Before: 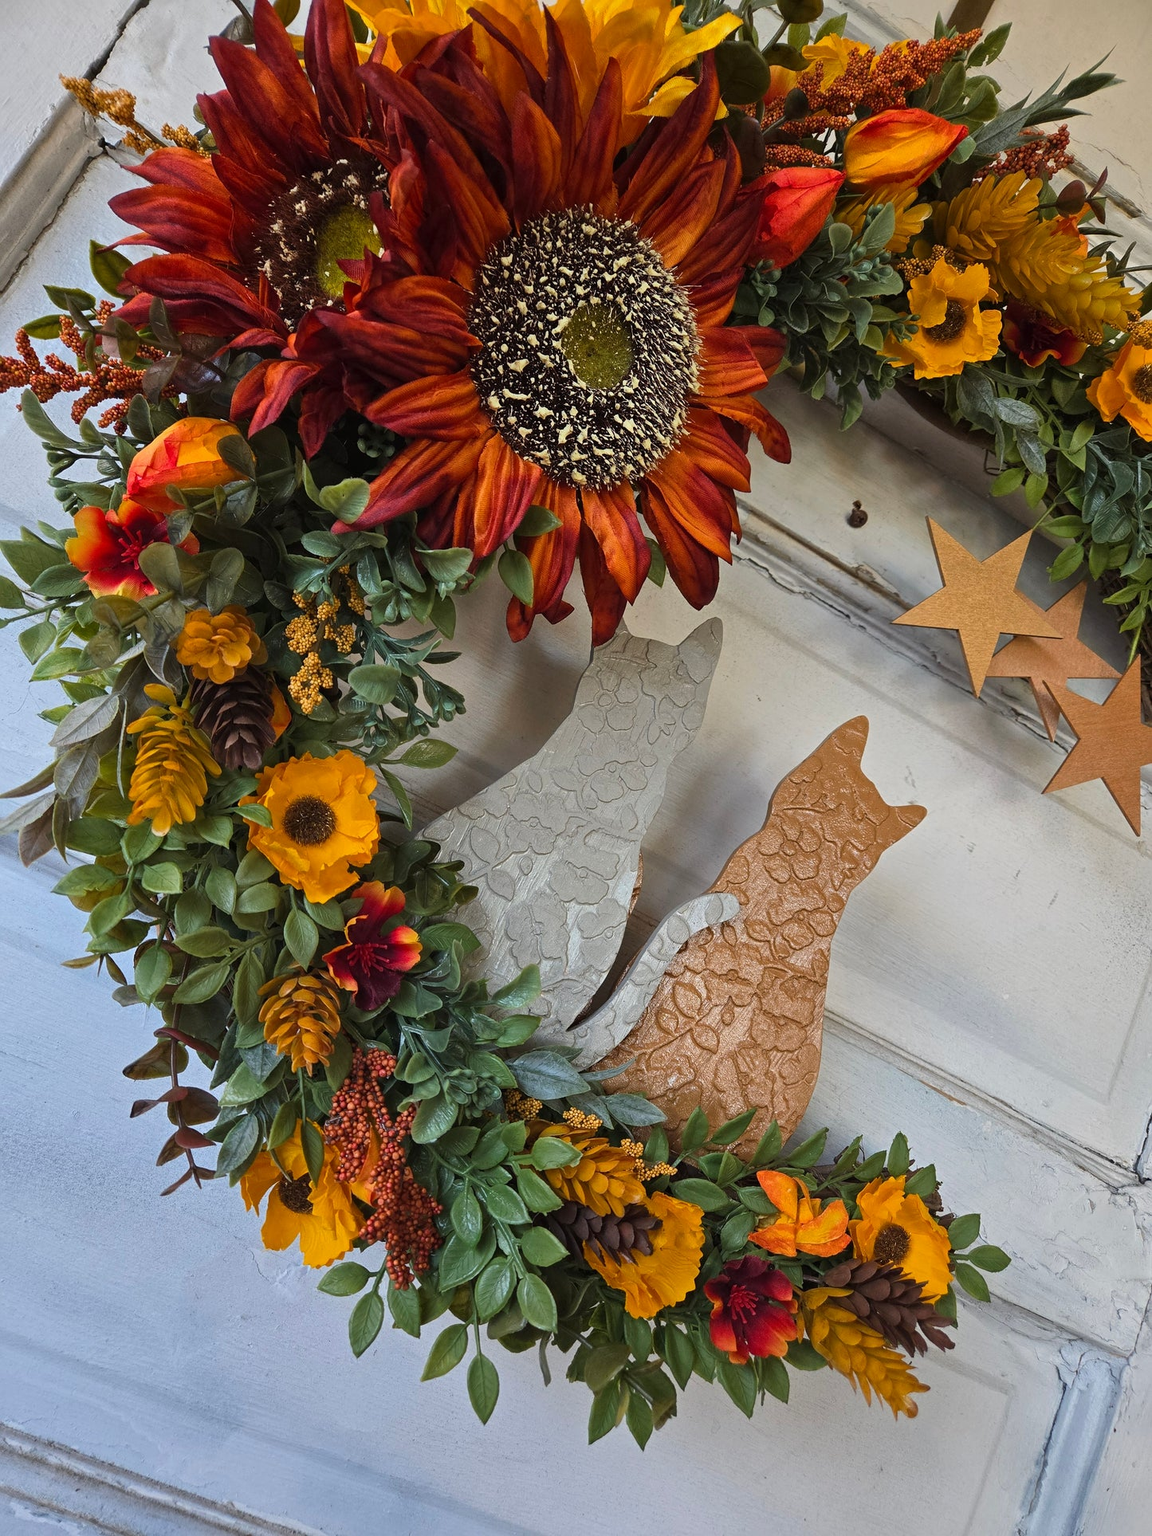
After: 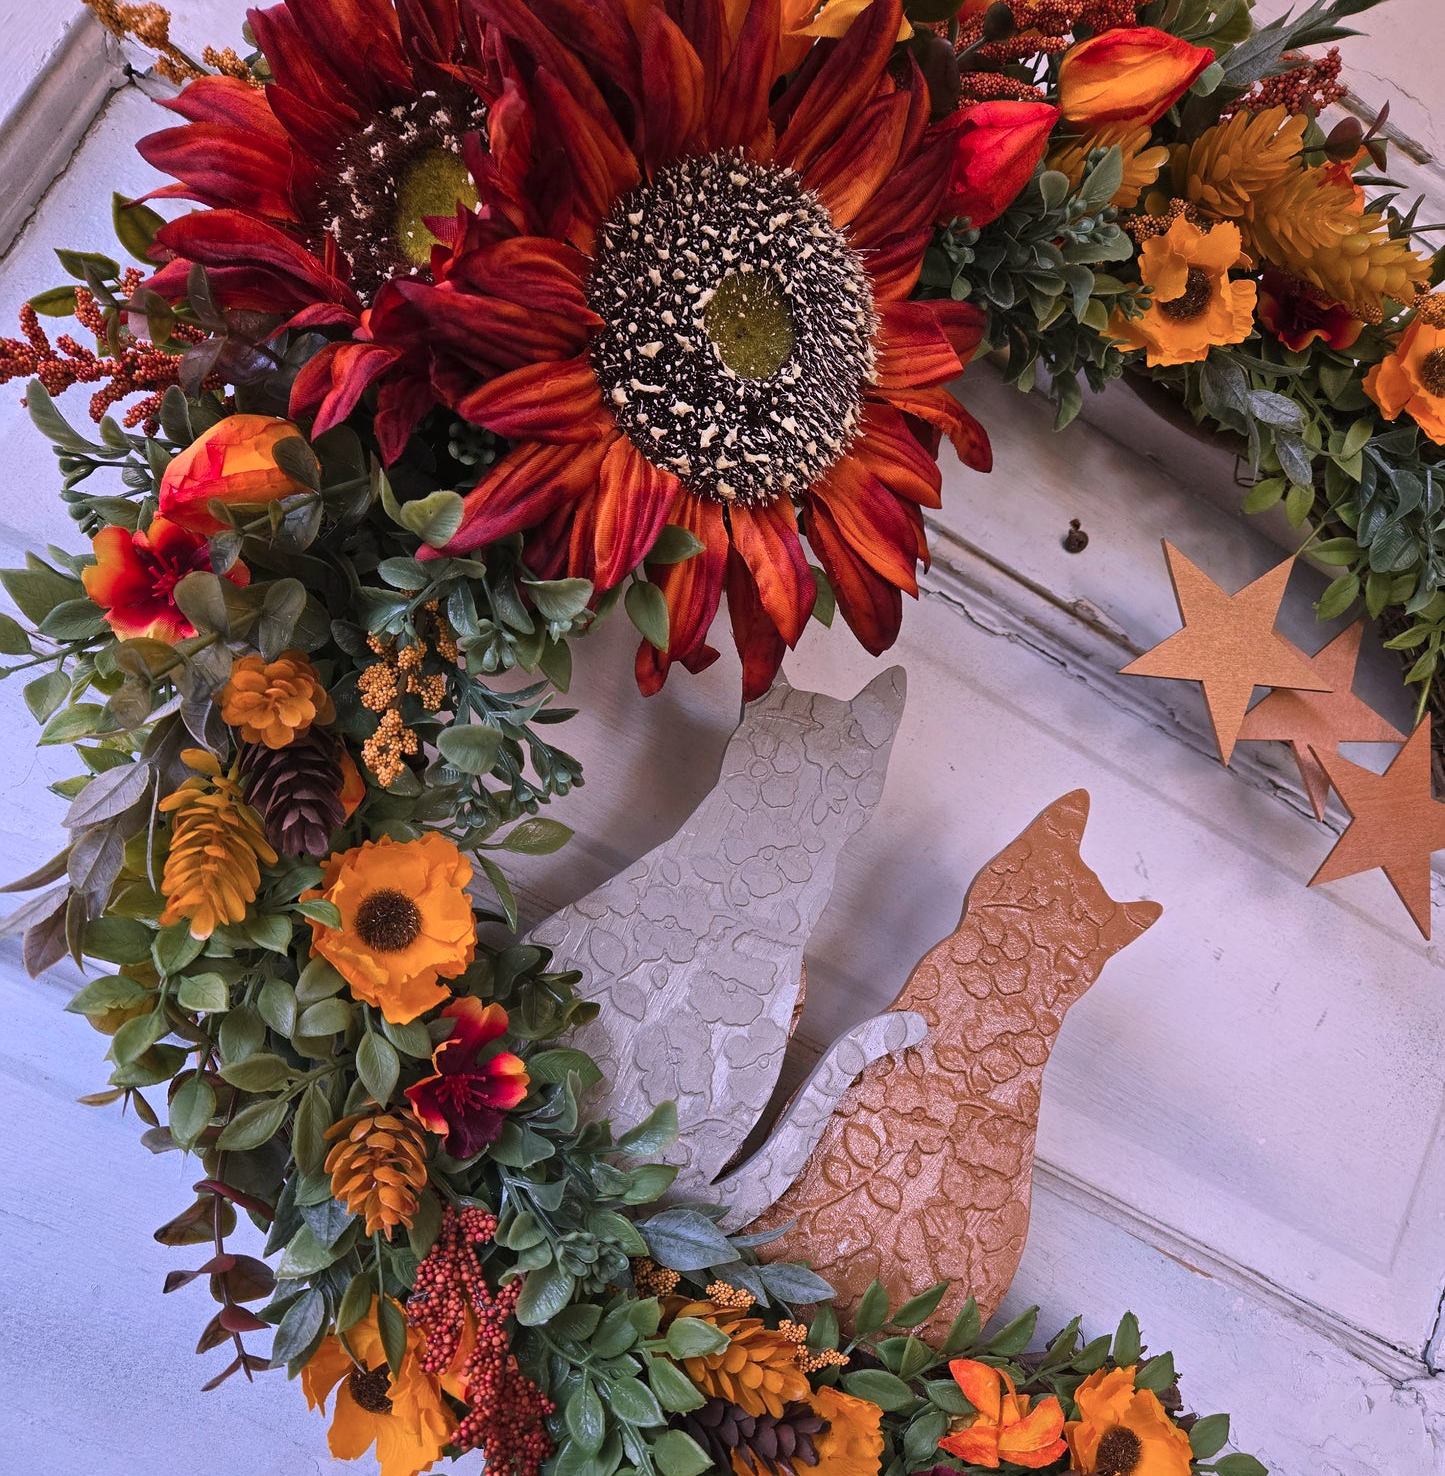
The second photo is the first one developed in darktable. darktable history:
crop: top 5.674%, bottom 17.714%
color correction: highlights a* 15.72, highlights b* -20.23
